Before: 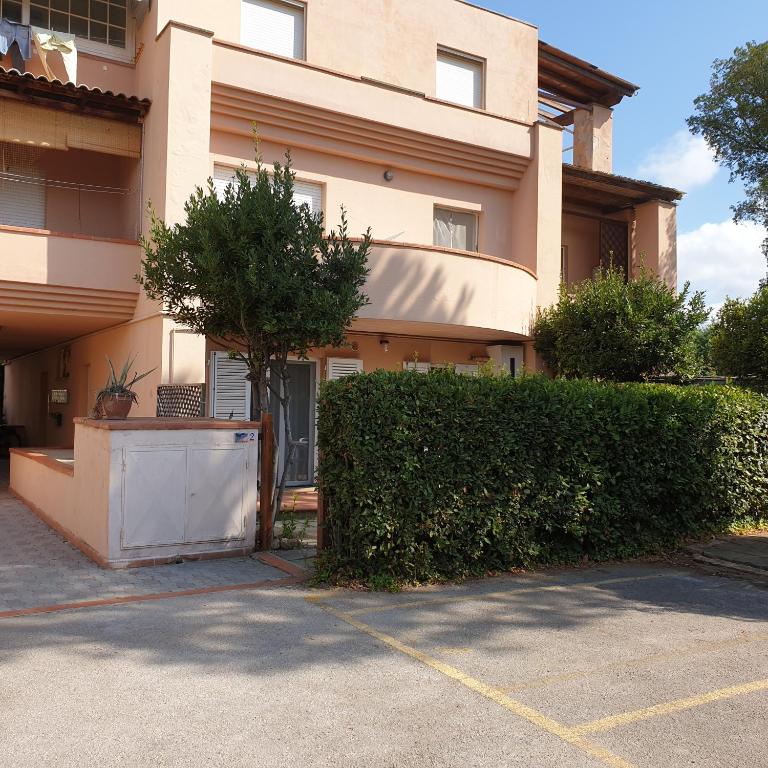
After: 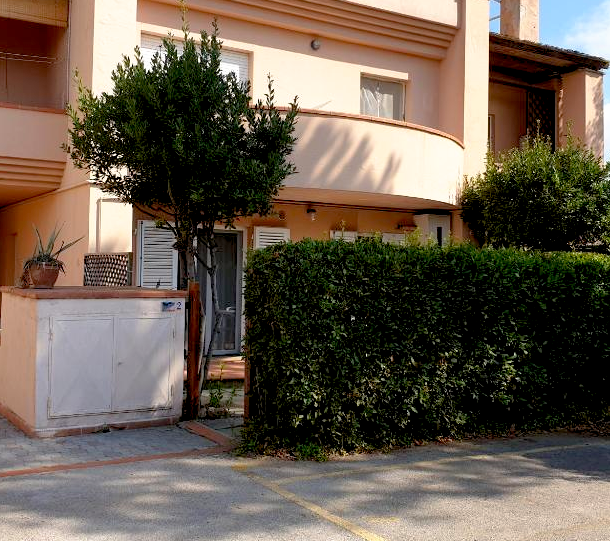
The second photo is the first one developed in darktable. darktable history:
levels: black 8.54%, levels [0.018, 0.493, 1]
crop: left 9.566%, top 17.095%, right 10.939%, bottom 12.393%
base curve: curves: ch0 [(0.017, 0) (0.425, 0.441) (0.844, 0.933) (1, 1)], preserve colors none
